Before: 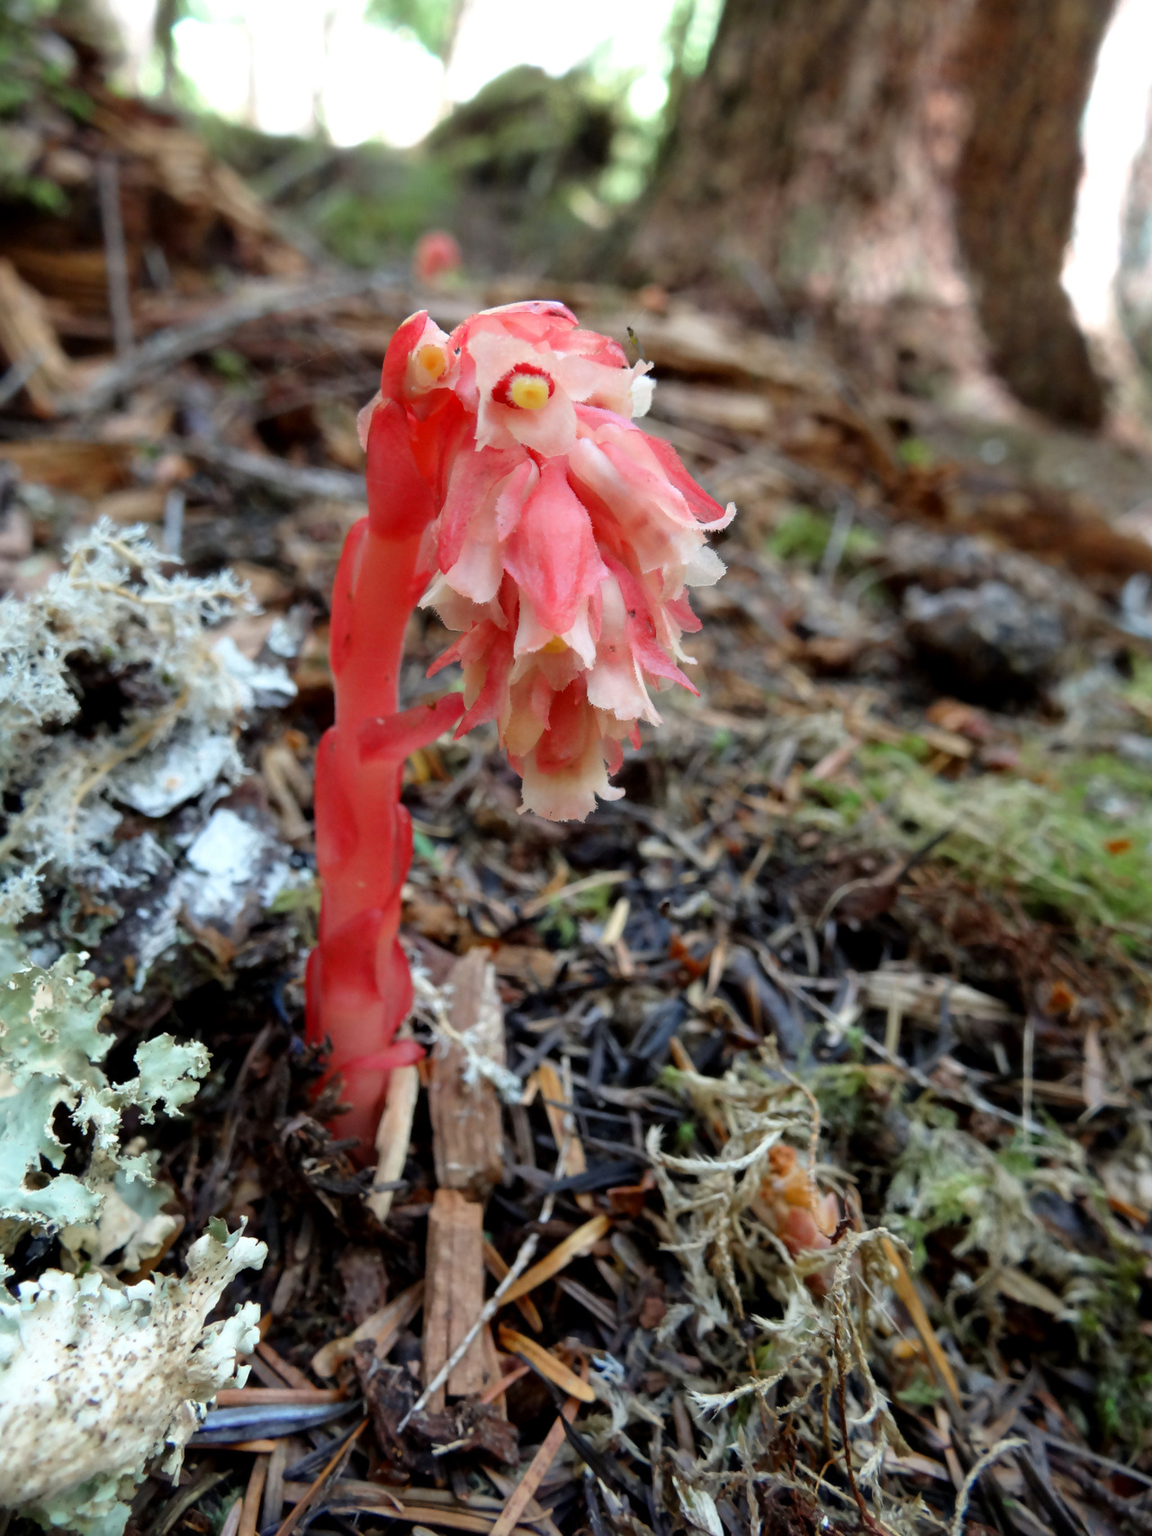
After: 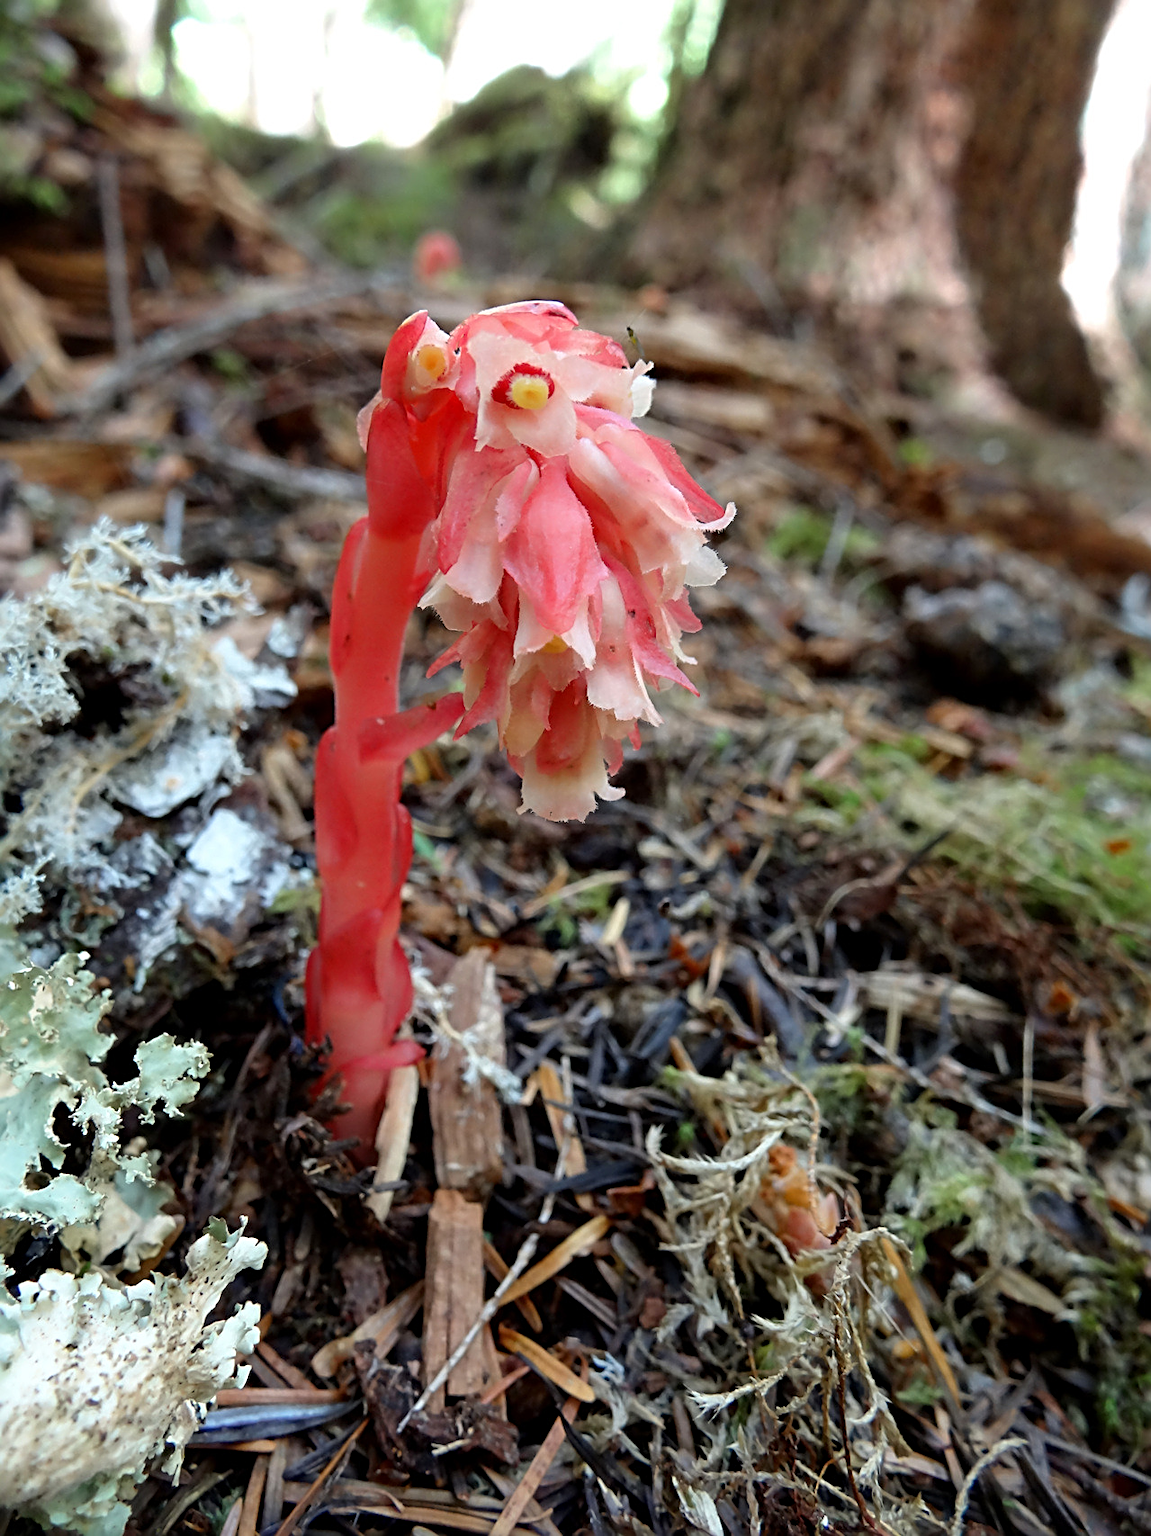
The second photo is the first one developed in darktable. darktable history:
sharpen: radius 2.615, amount 0.692
